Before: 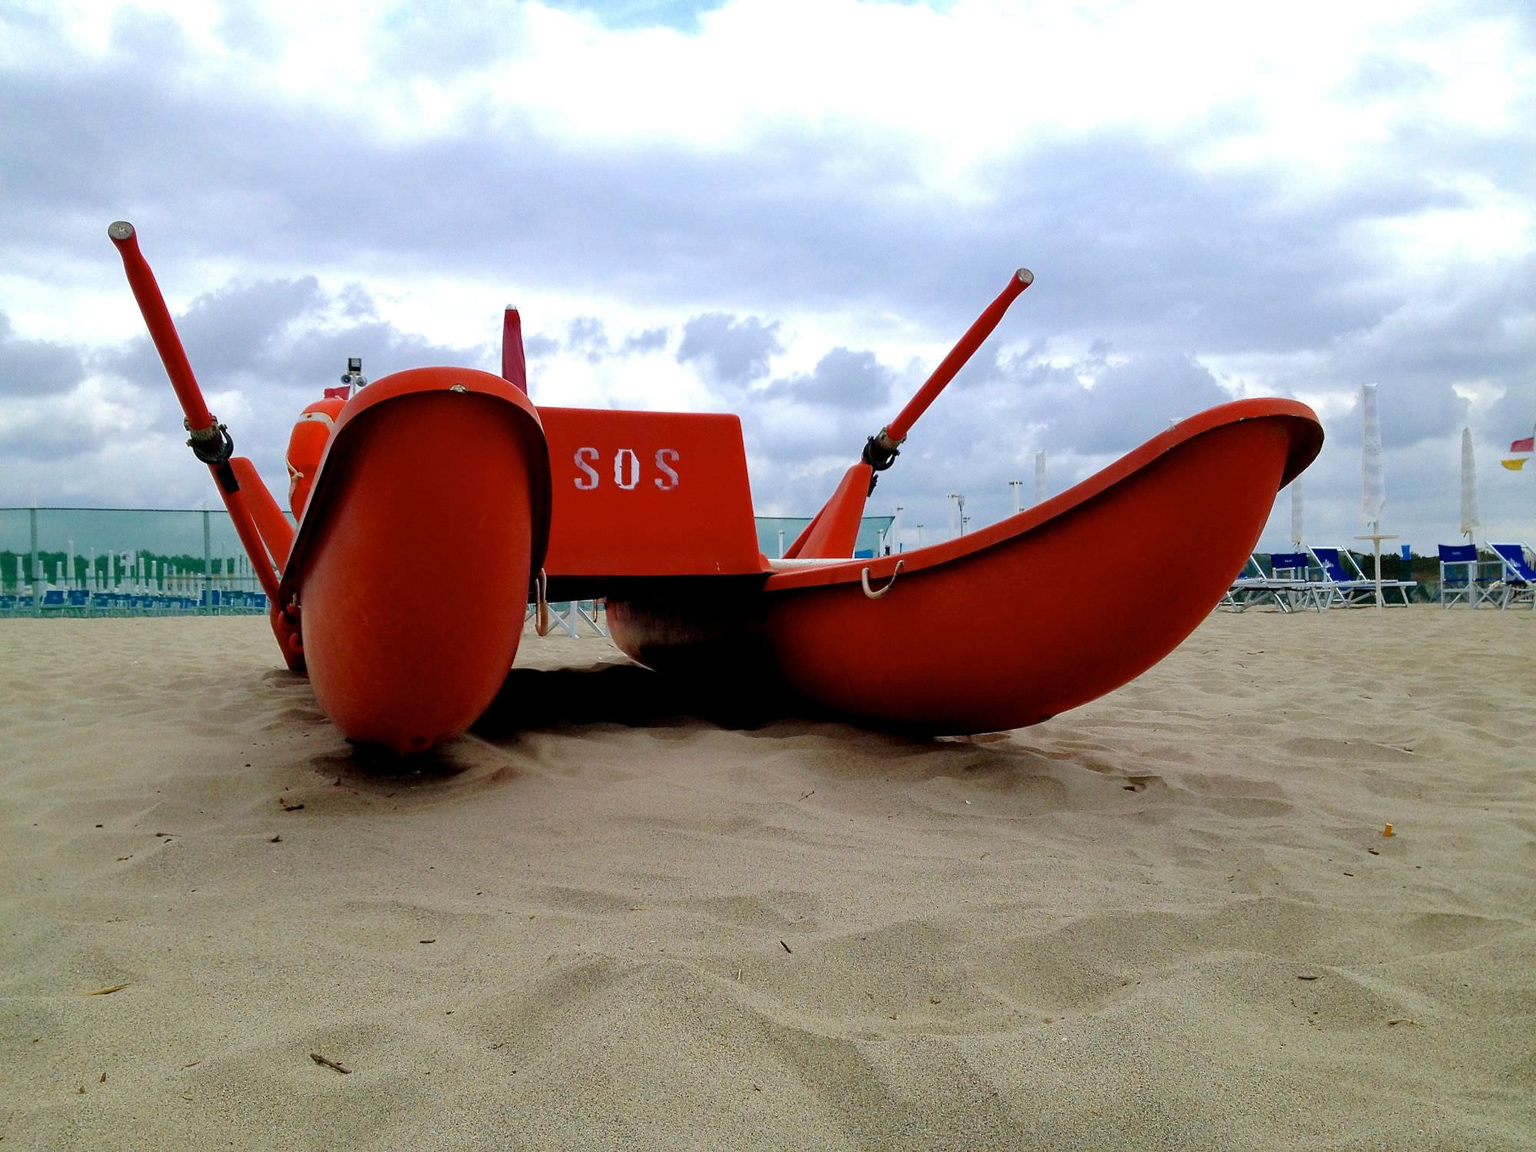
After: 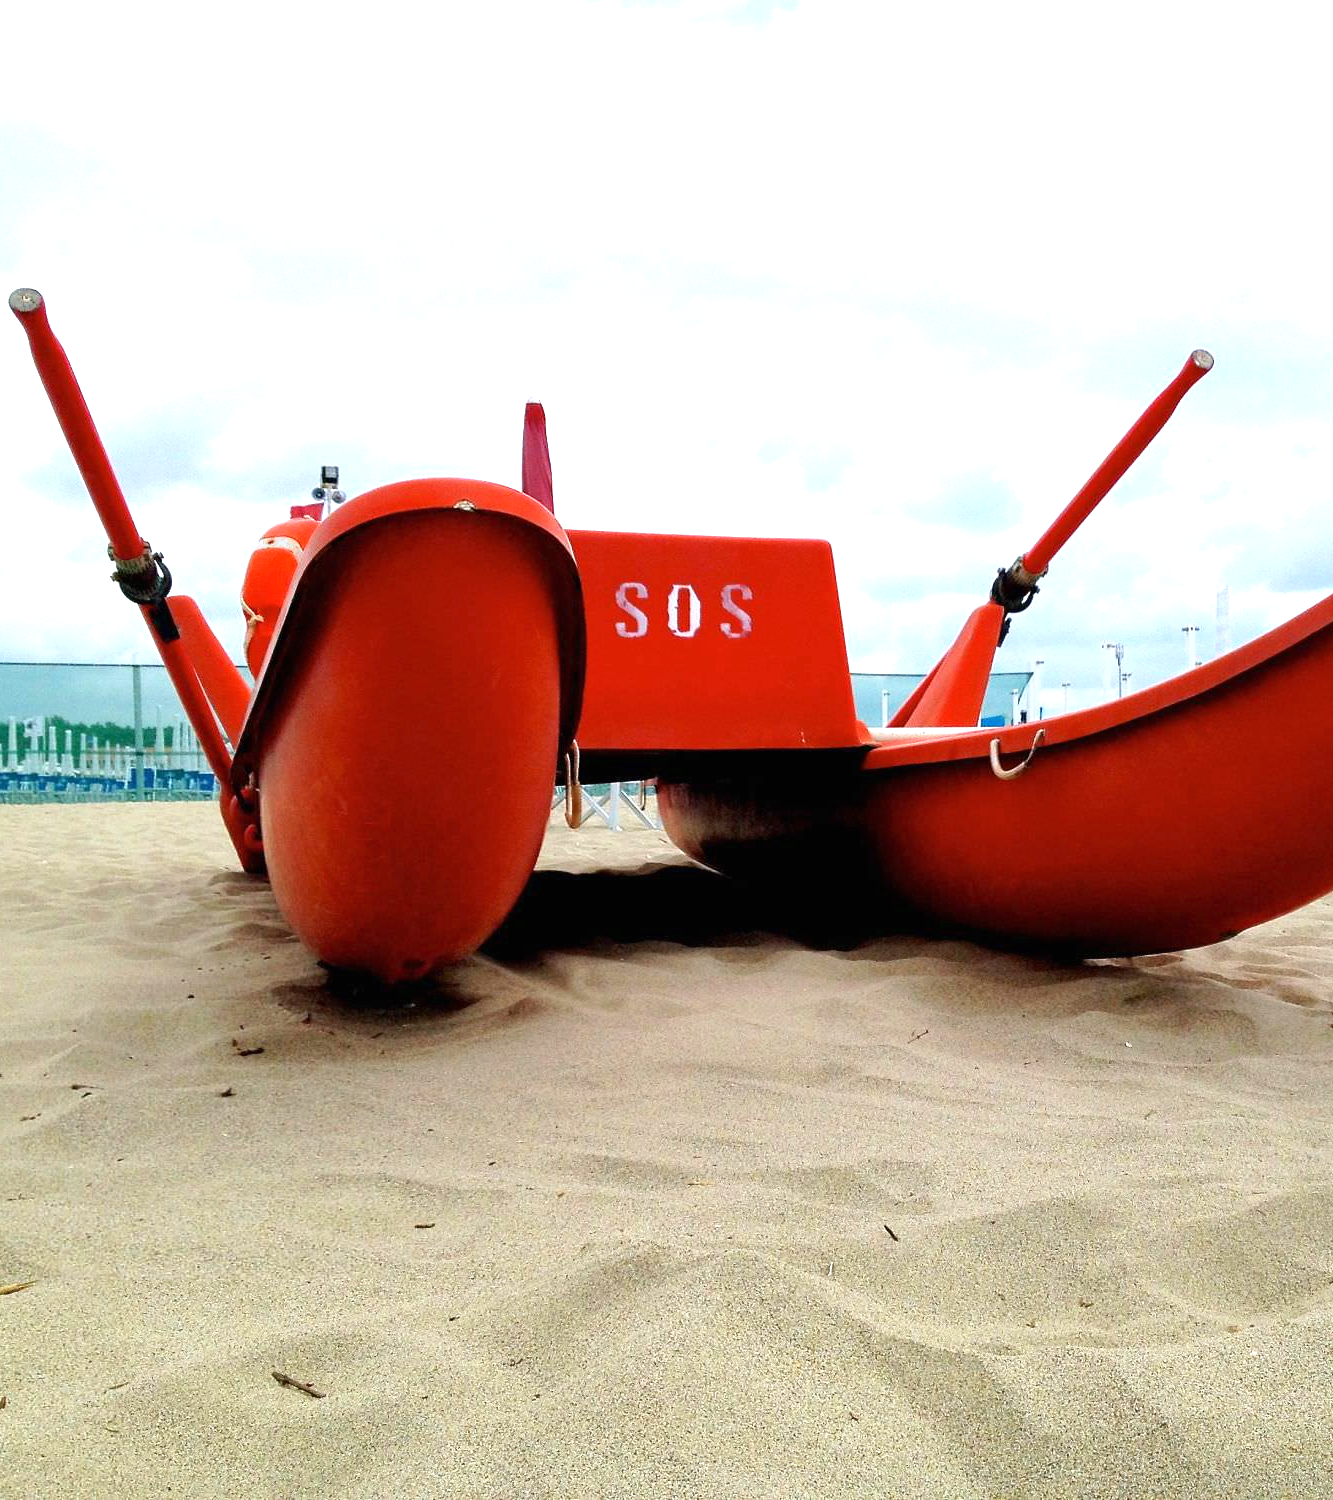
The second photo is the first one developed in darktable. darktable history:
exposure: black level correction 0, exposure 1.015 EV, compensate exposure bias true, compensate highlight preservation false
crop and rotate: left 6.617%, right 26.717%
